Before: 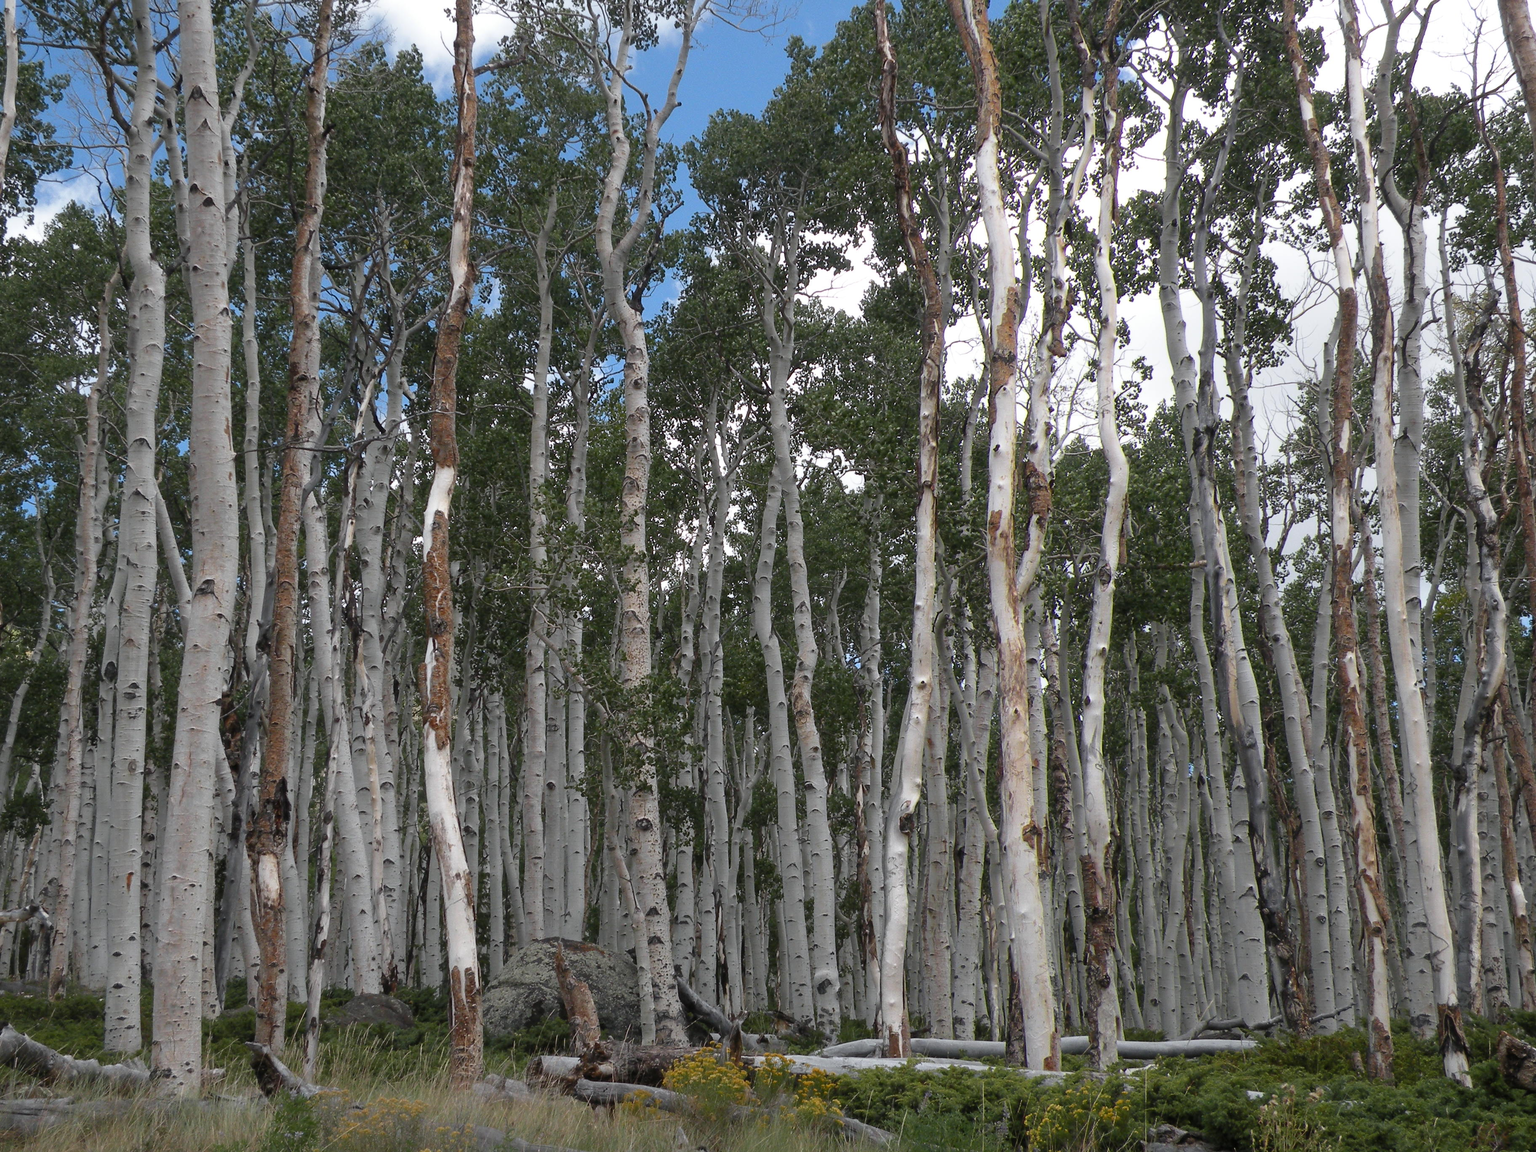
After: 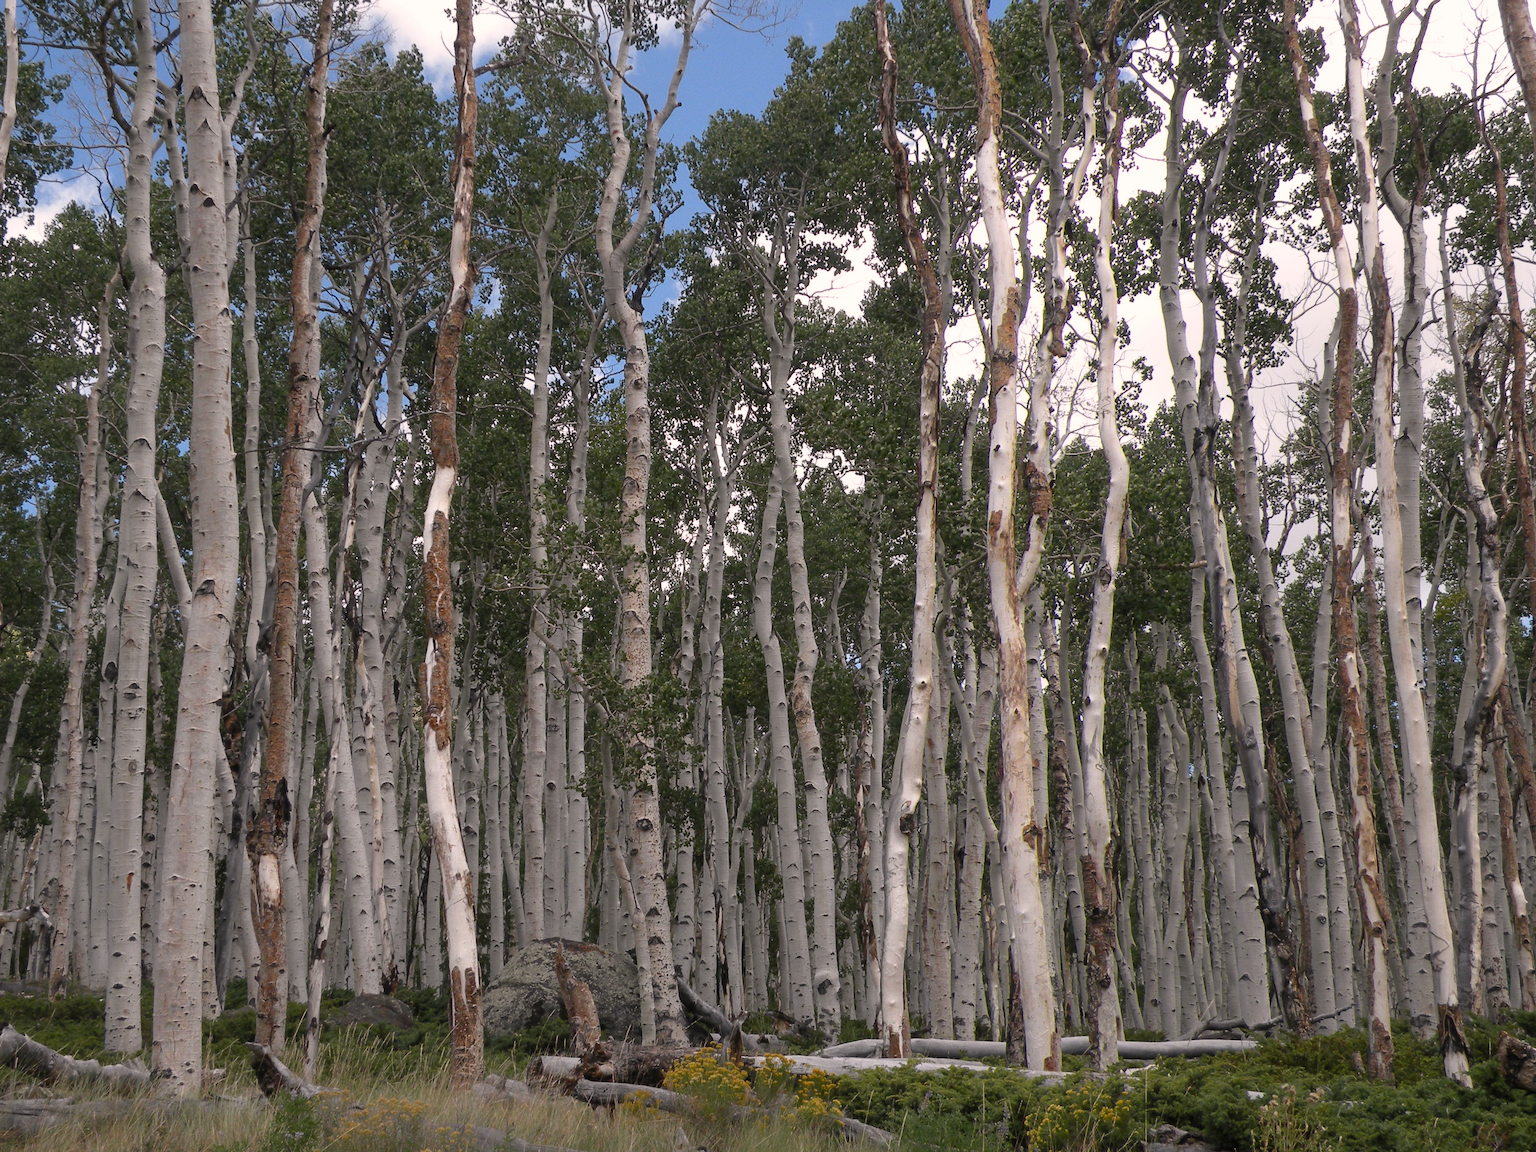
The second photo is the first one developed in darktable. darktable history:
color correction: highlights a* 5.9, highlights b* 4.76
